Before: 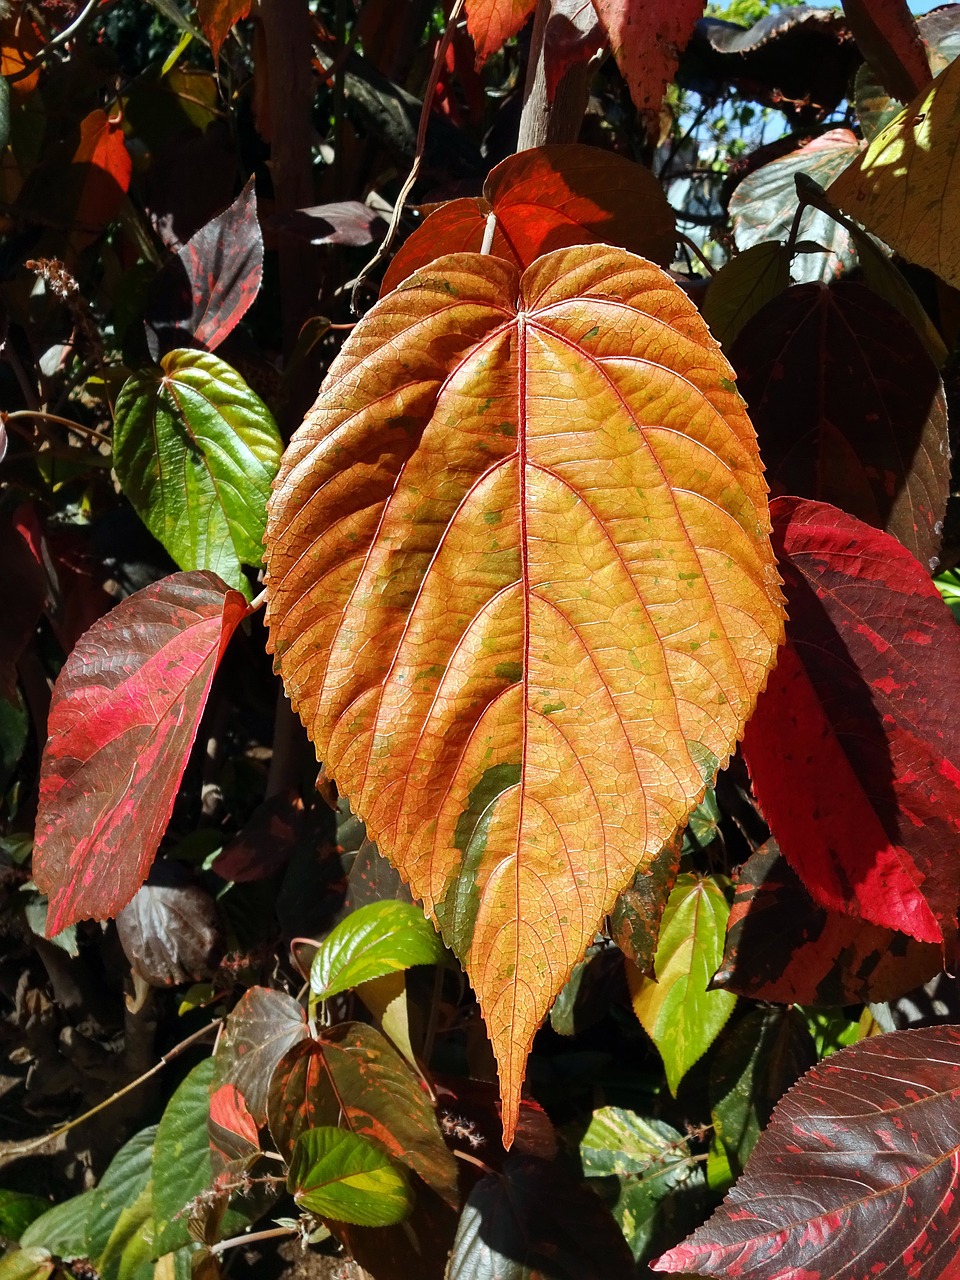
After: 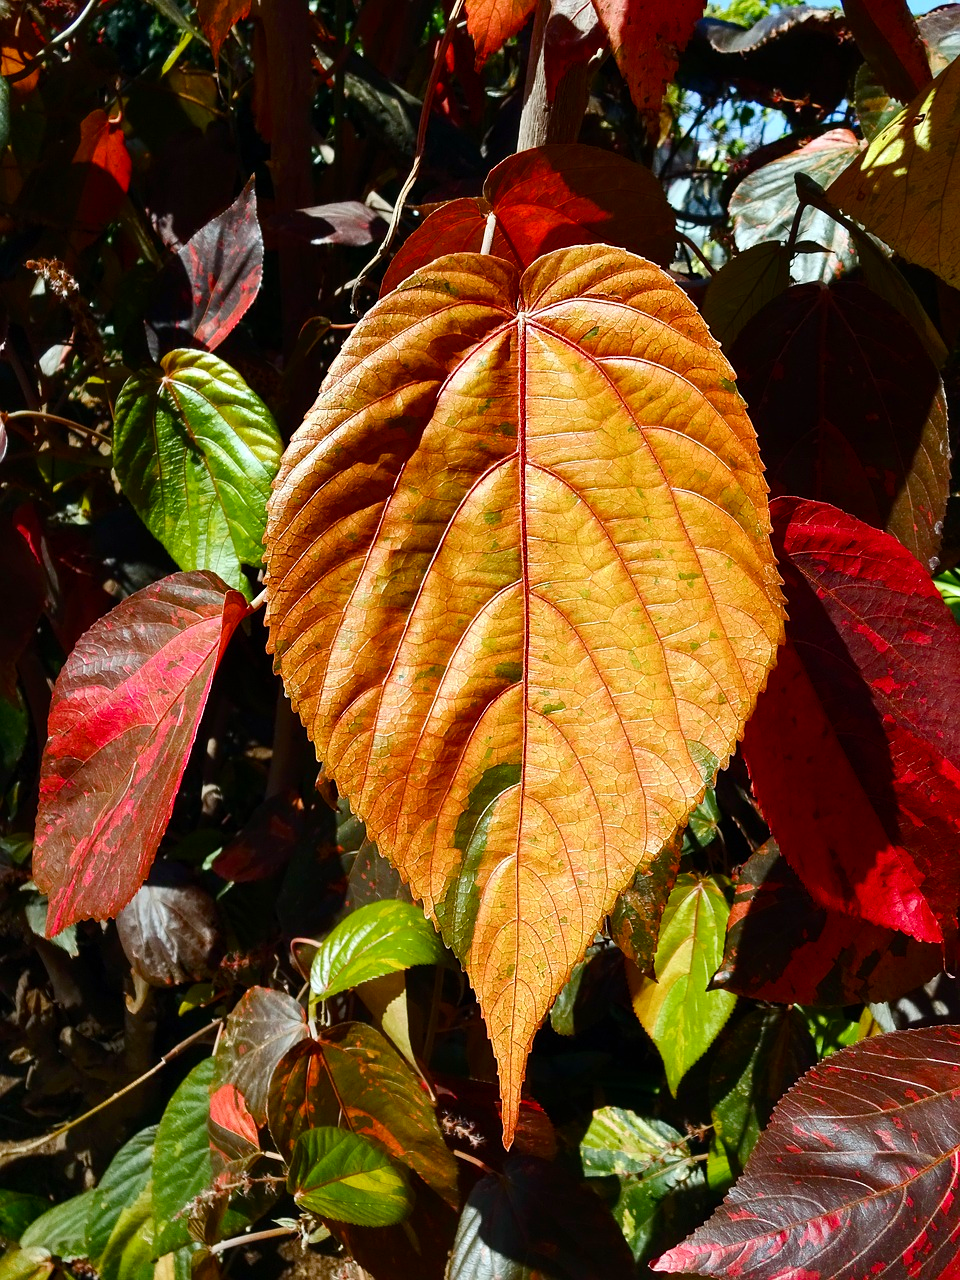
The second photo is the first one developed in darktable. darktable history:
color balance rgb: perceptual saturation grading › global saturation 20%, perceptual saturation grading › highlights -25.907%, perceptual saturation grading › shadows 24.225%, global vibrance 20%
contrast brightness saturation: contrast 0.136
